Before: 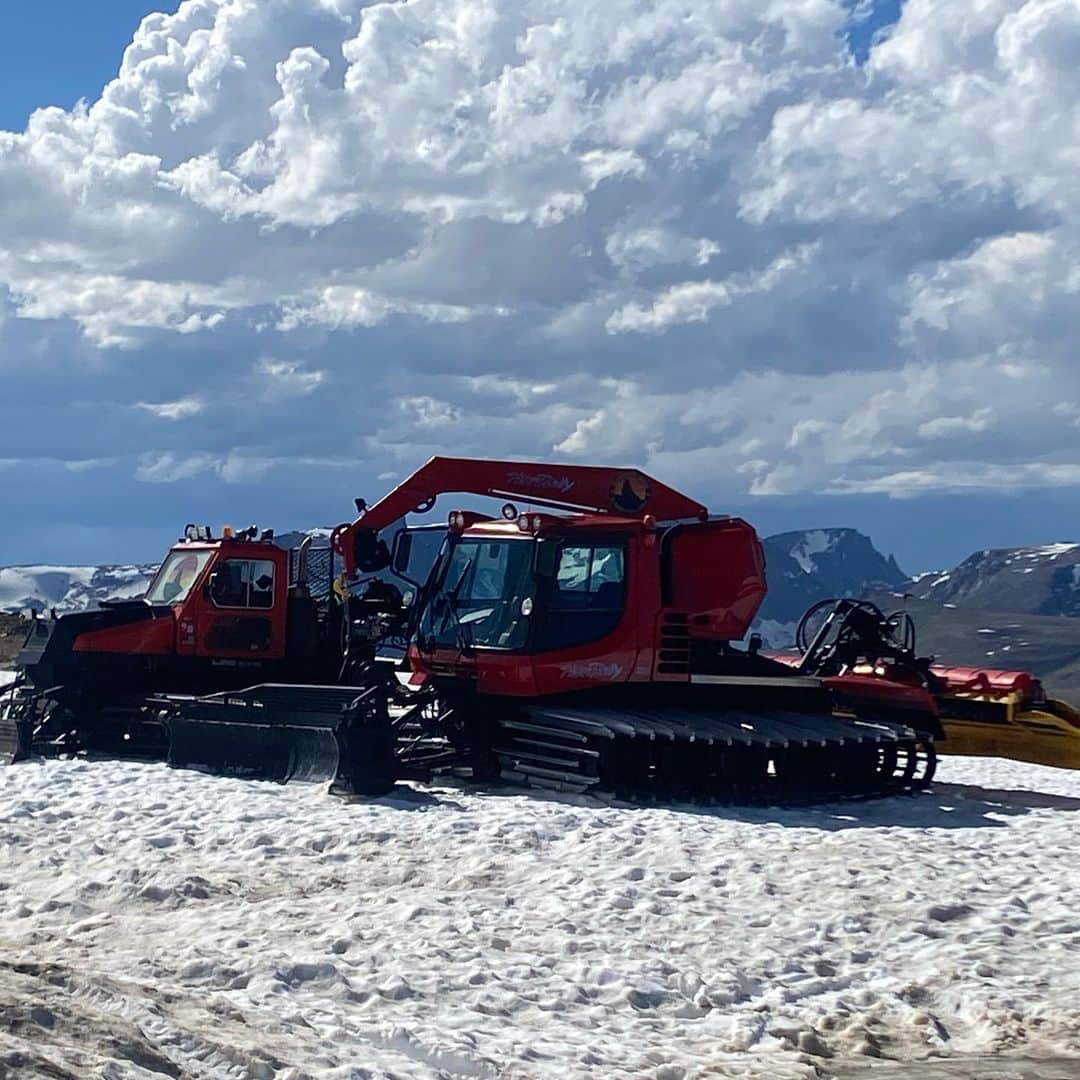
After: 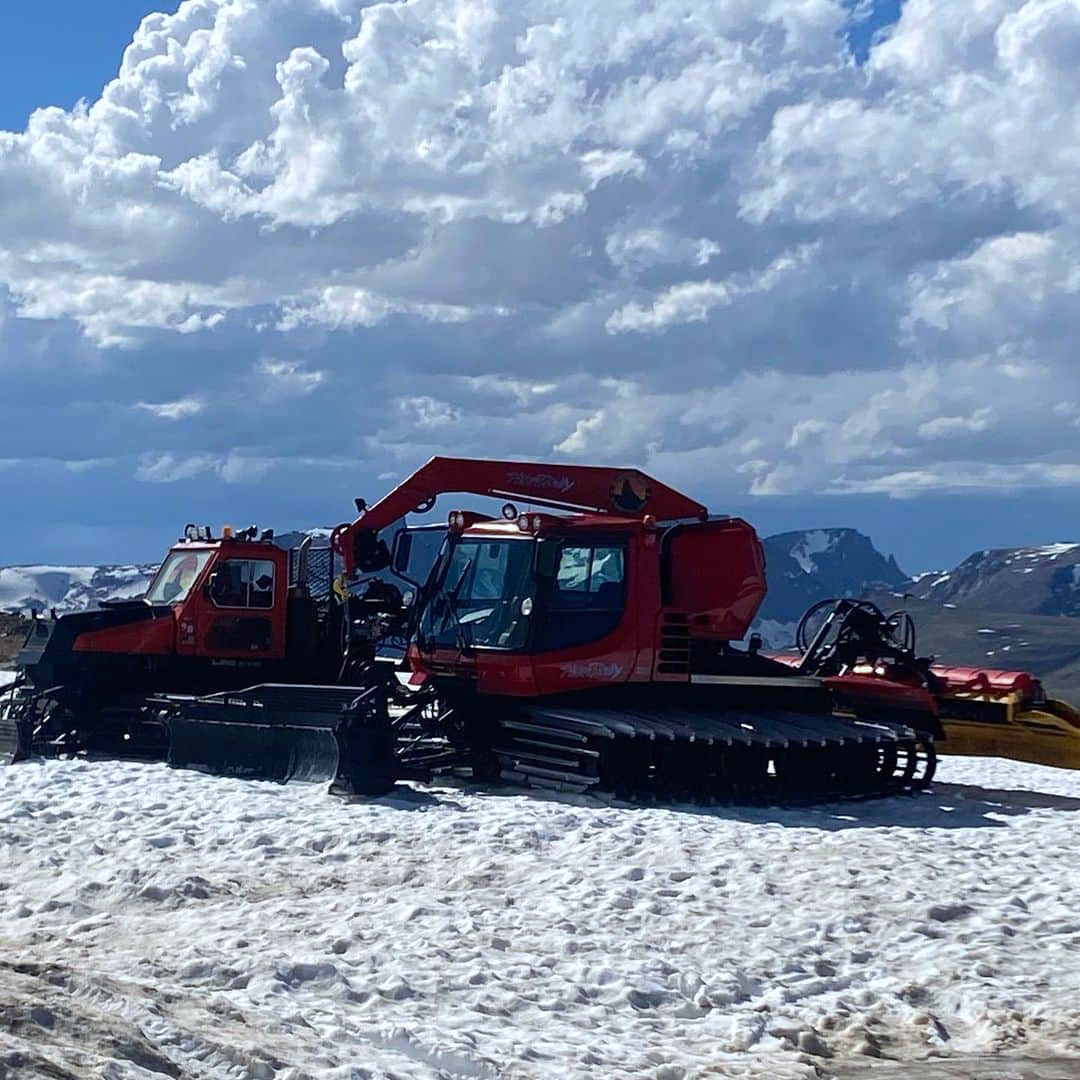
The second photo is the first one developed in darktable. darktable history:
color calibration: x 0.356, y 0.367, temperature 4675.31 K
